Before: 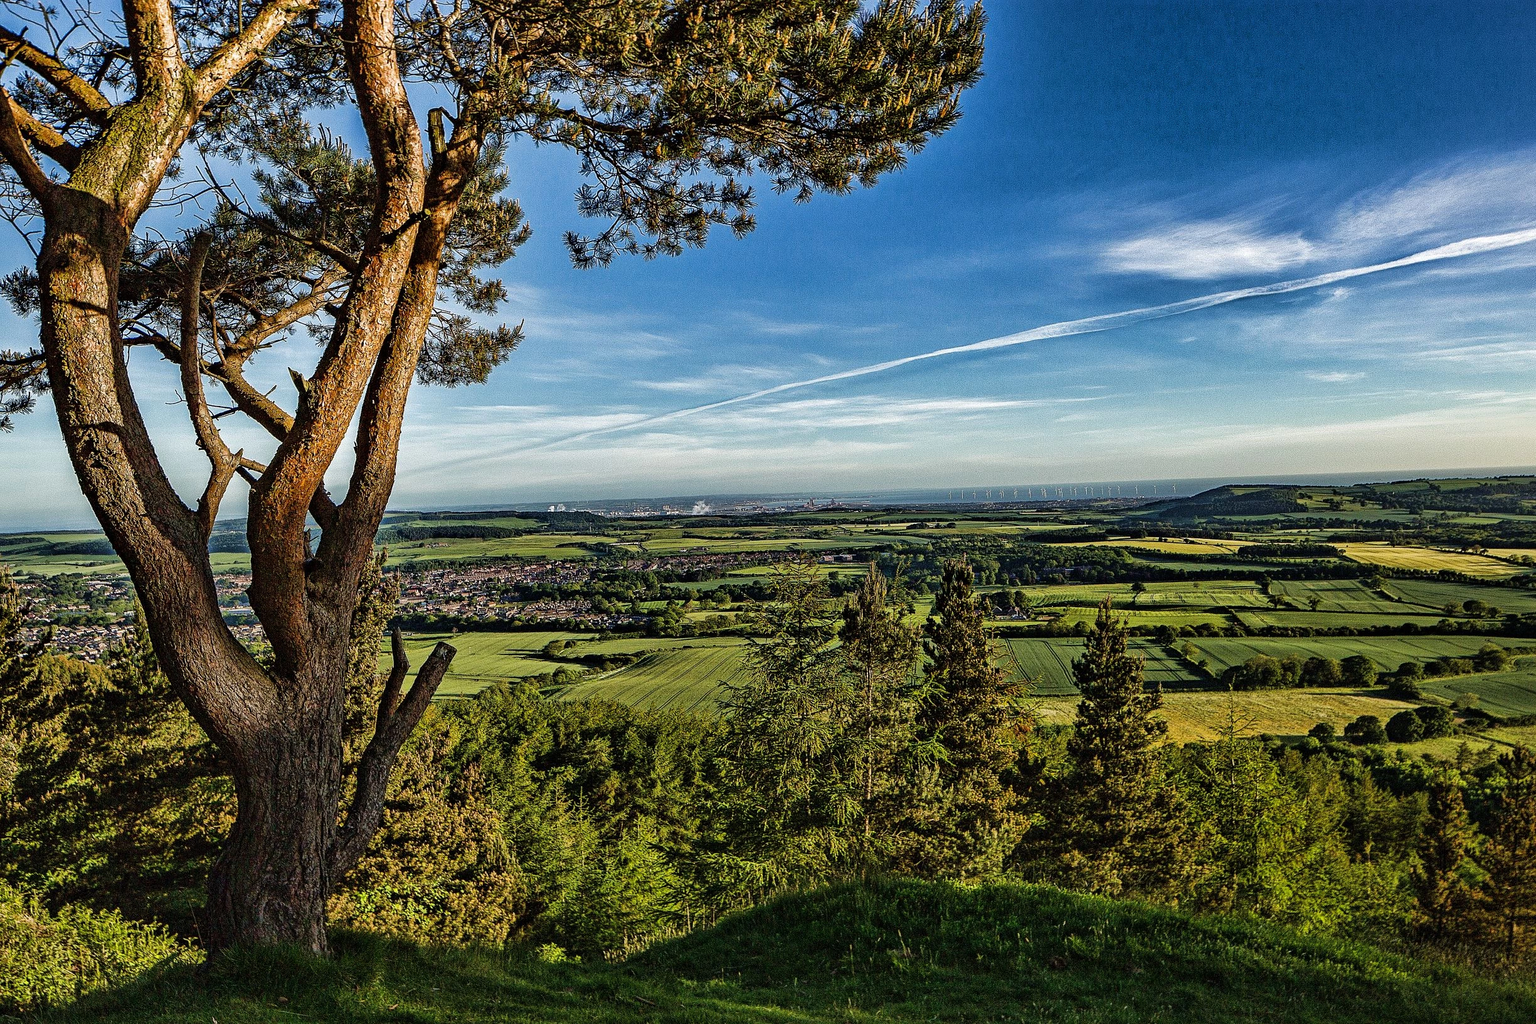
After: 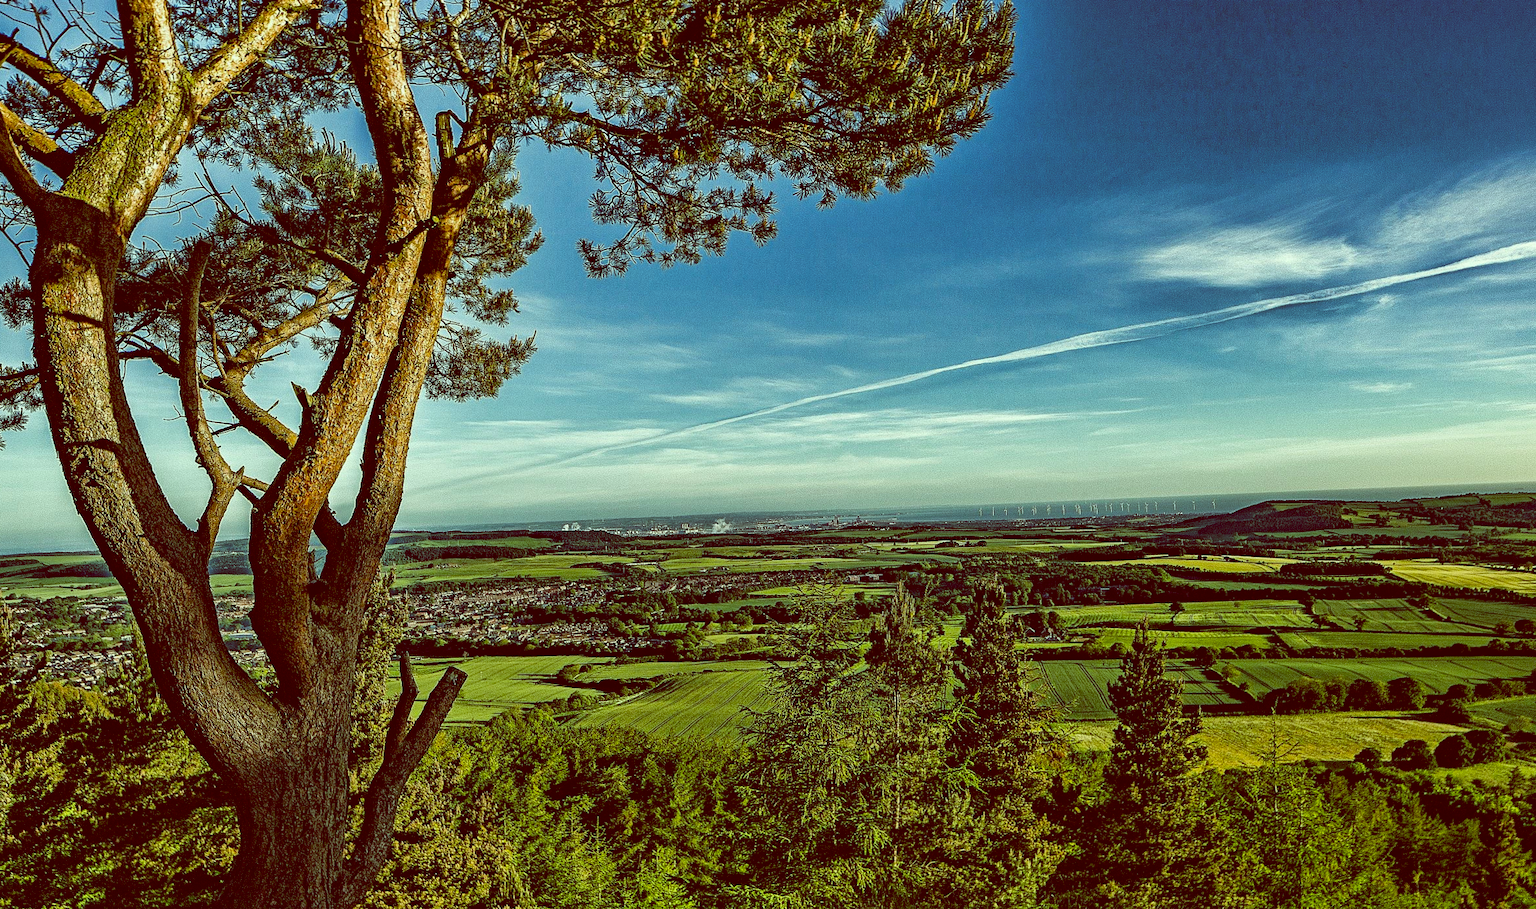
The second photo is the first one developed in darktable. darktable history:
crop and rotate: angle 0.2°, left 0.275%, right 3.127%, bottom 14.18%
shadows and highlights: shadows 0, highlights 40
color balance: lift [1, 1.015, 0.987, 0.985], gamma [1, 0.959, 1.042, 0.958], gain [0.927, 0.938, 1.072, 0.928], contrast 1.5%
